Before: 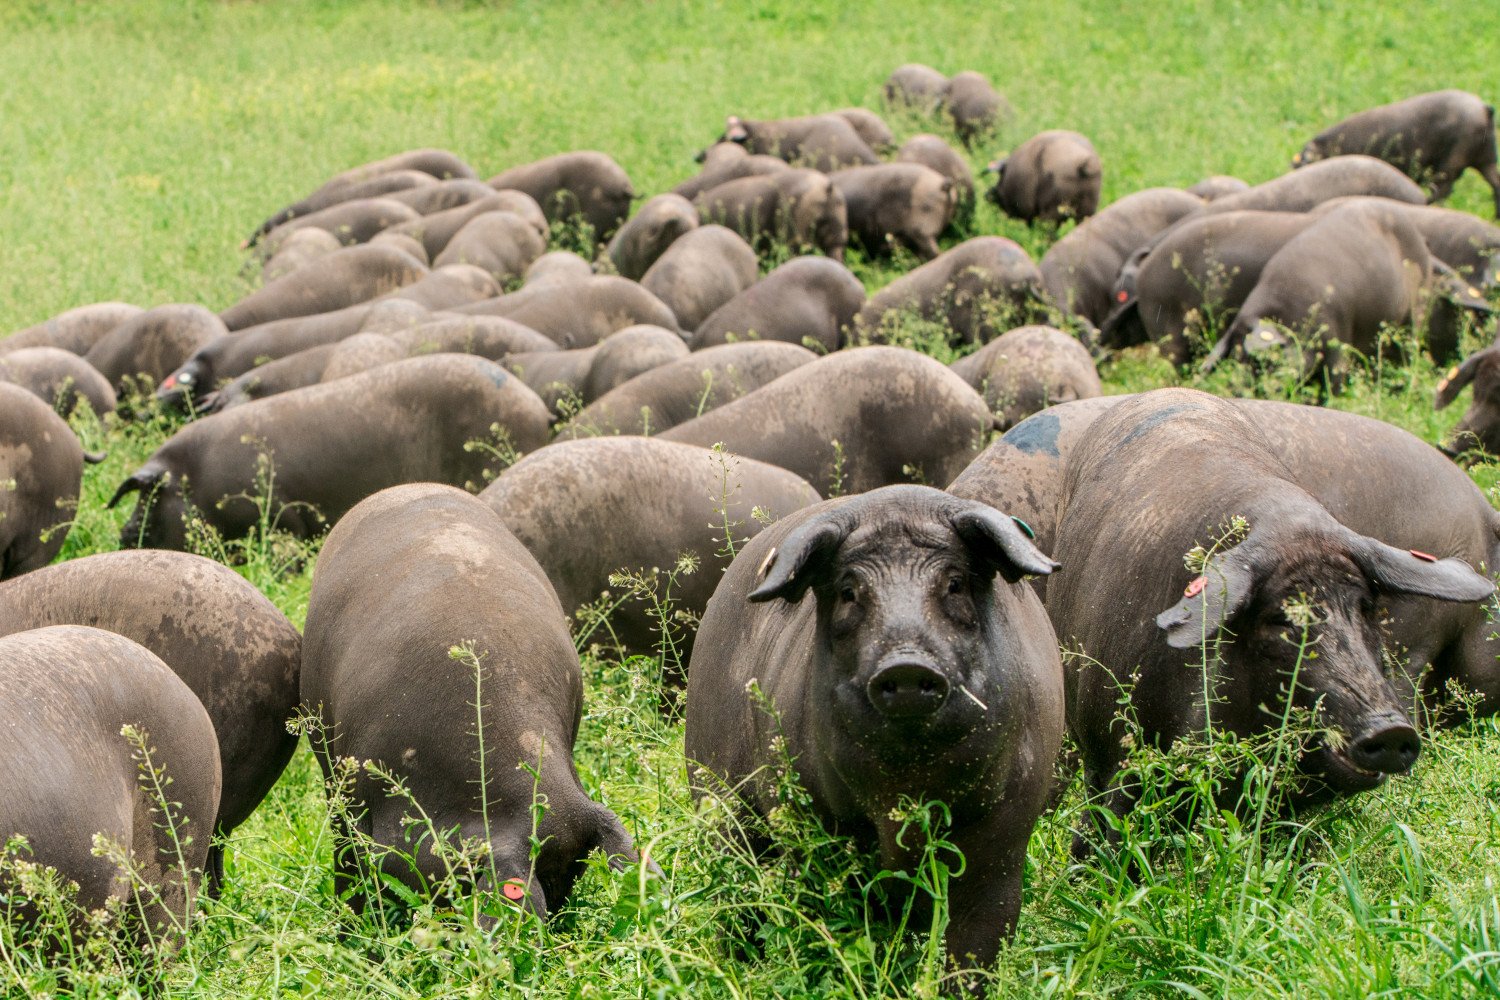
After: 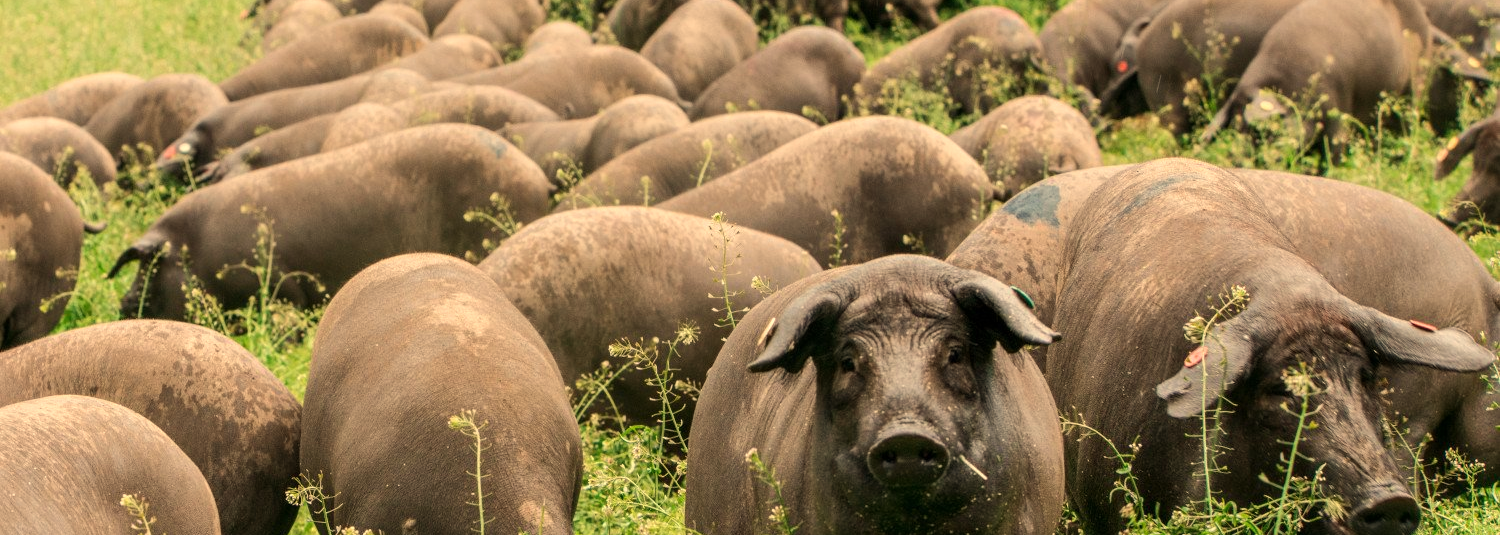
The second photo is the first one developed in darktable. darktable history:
crop and rotate: top 23.043%, bottom 23.437%
white balance: red 1.123, blue 0.83
